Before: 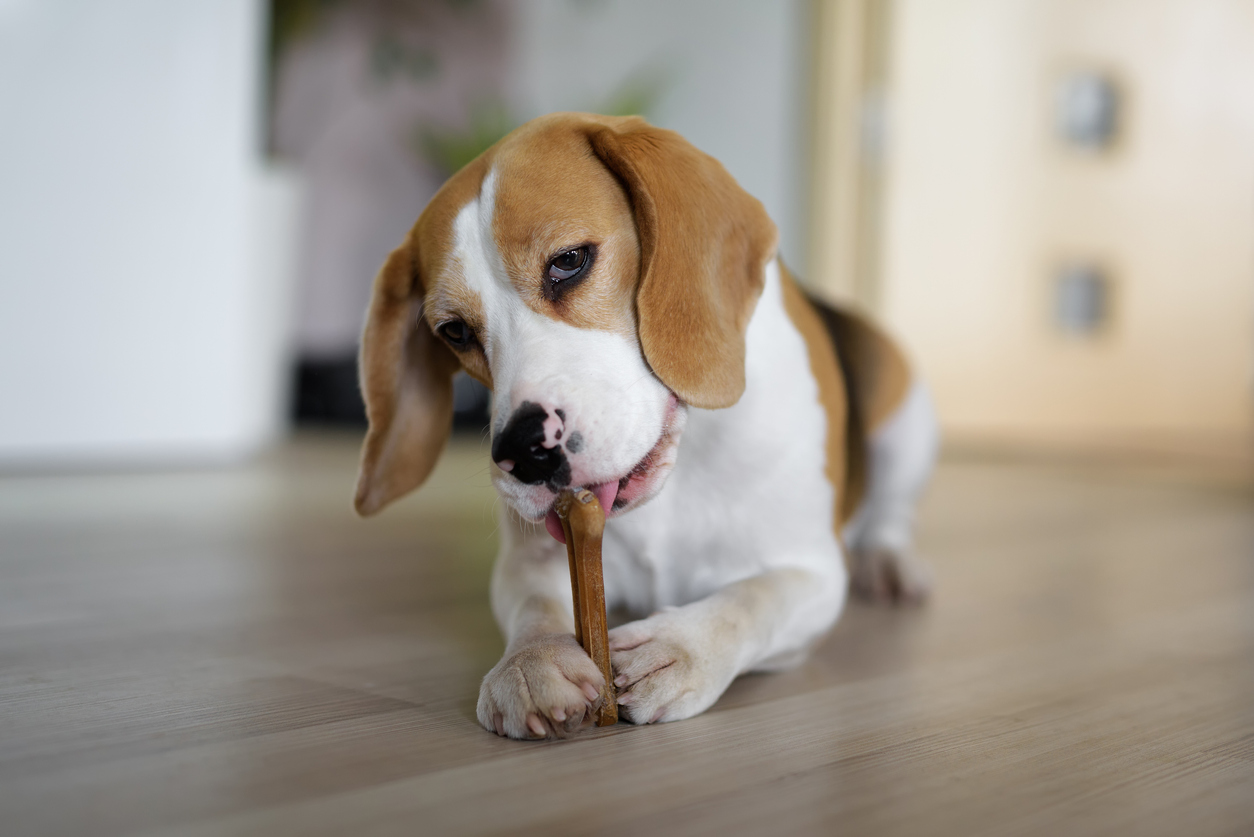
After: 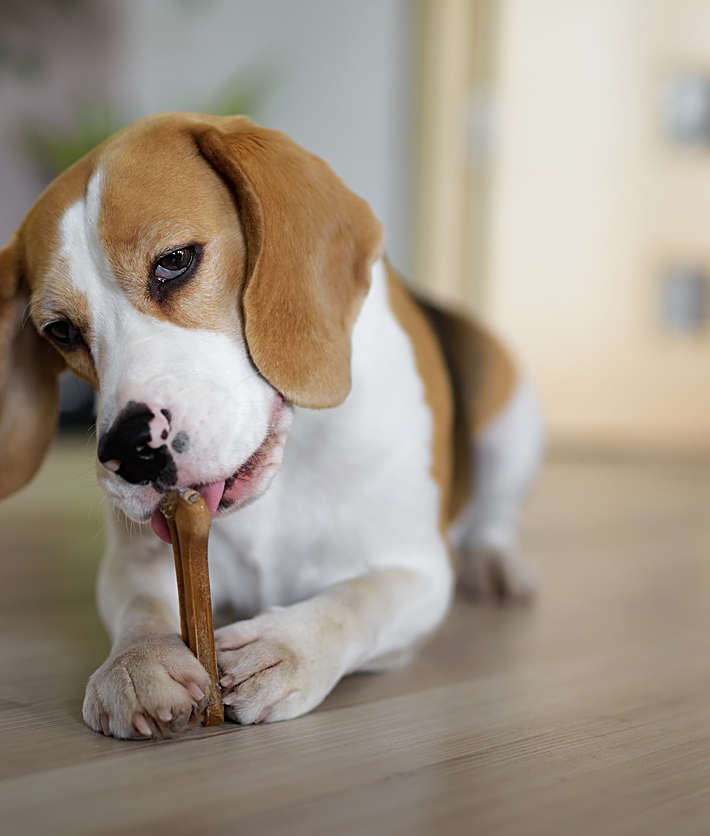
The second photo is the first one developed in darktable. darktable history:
sharpen: on, module defaults
crop: left 31.451%, top 0.022%, right 11.902%
